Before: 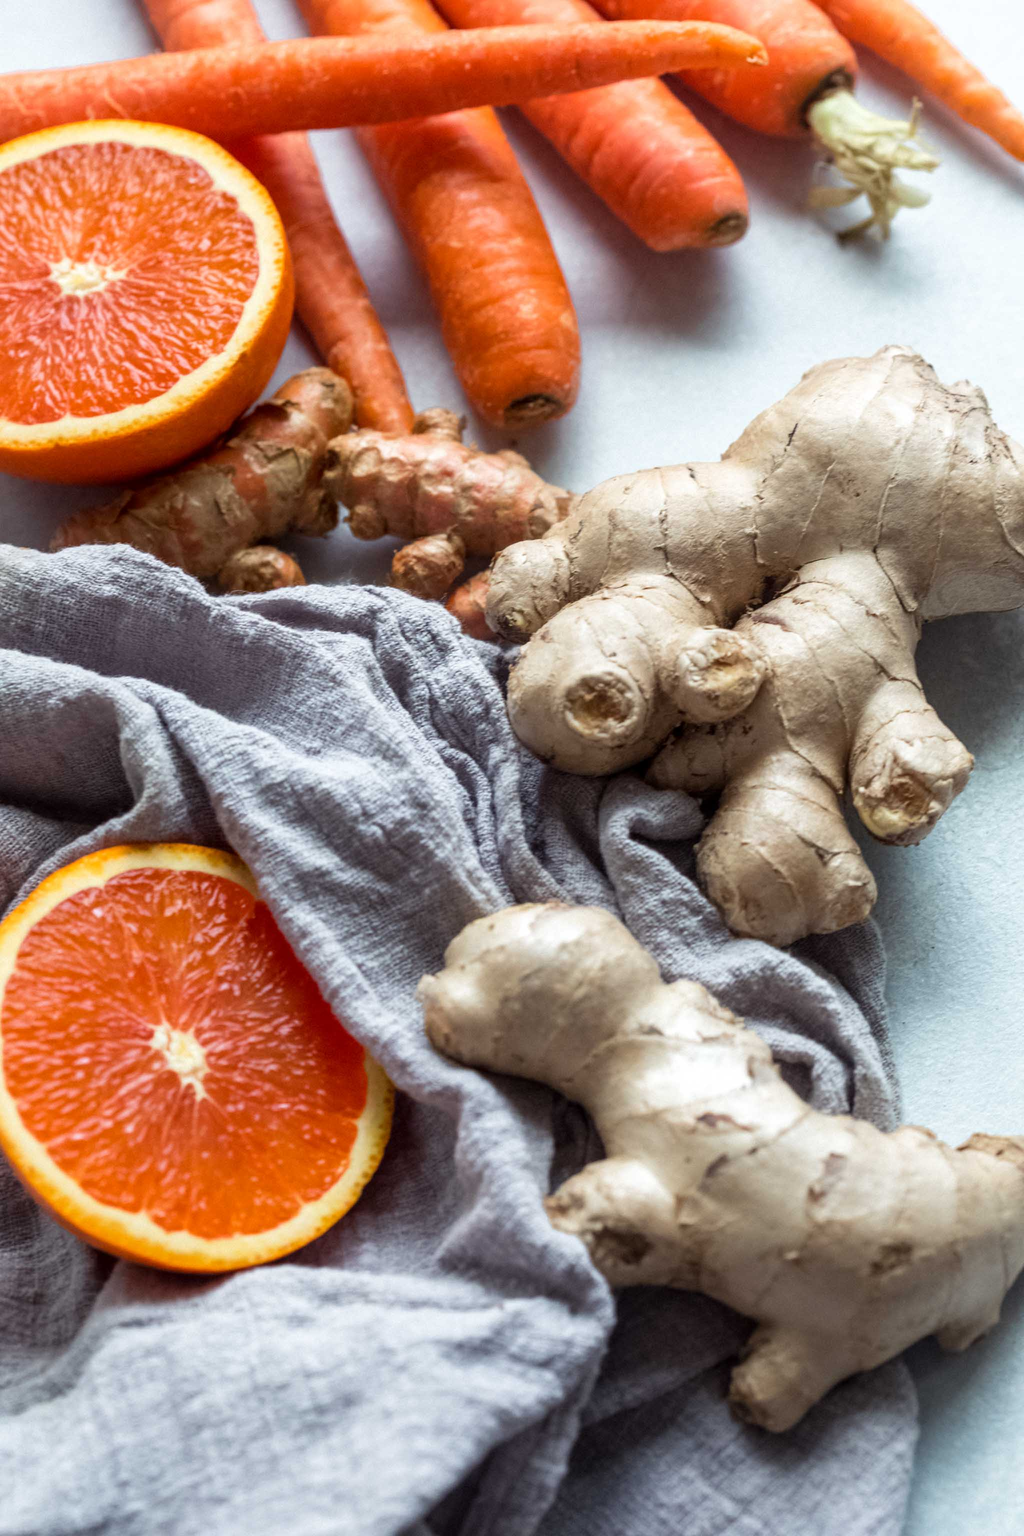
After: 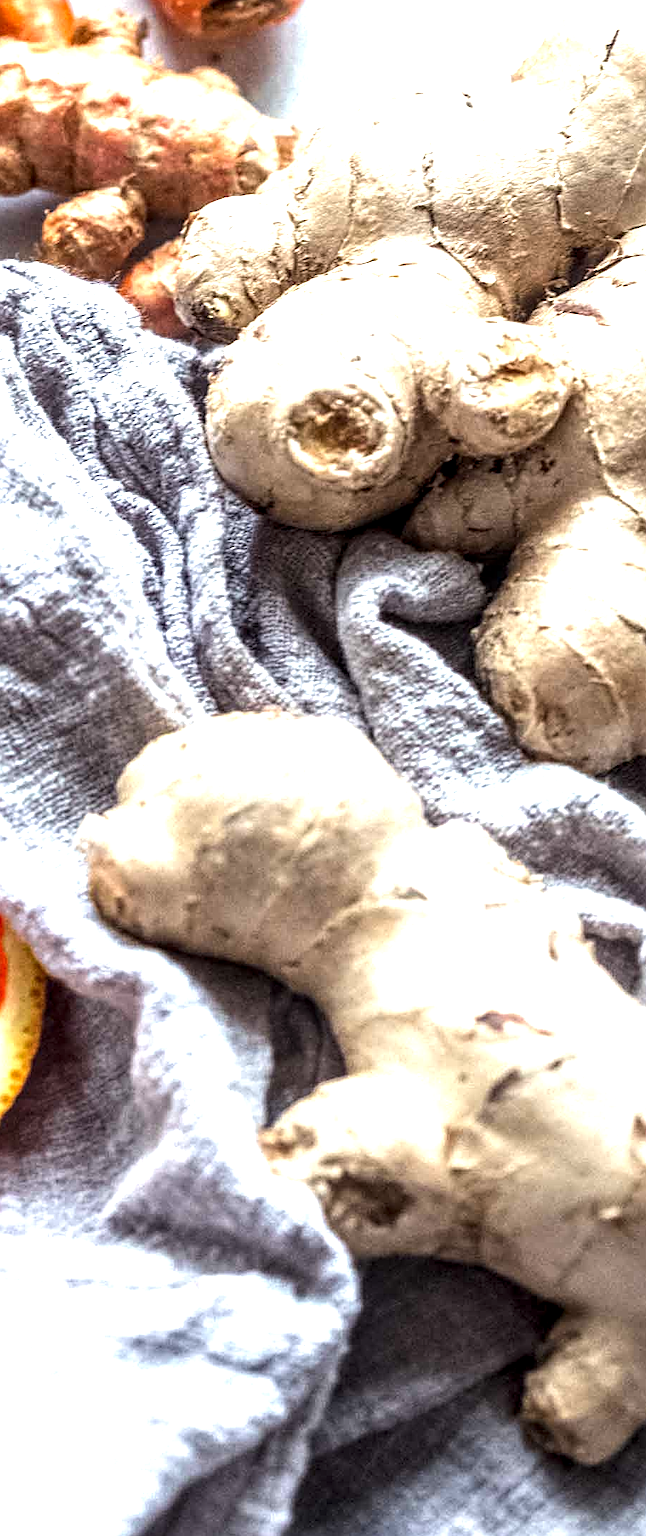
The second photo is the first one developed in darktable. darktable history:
local contrast: highlights 61%, detail 143%, midtone range 0.428
sharpen: on, module defaults
crop: left 35.432%, top 26.233%, right 20.145%, bottom 3.432%
exposure: black level correction 0, exposure 0.9 EV, compensate highlight preservation false
contrast equalizer: octaves 7, y [[0.6 ×6], [0.55 ×6], [0 ×6], [0 ×6], [0 ×6]], mix 0.3
tone equalizer: -8 EV -0.417 EV, -7 EV -0.389 EV, -6 EV -0.333 EV, -5 EV -0.222 EV, -3 EV 0.222 EV, -2 EV 0.333 EV, -1 EV 0.389 EV, +0 EV 0.417 EV, edges refinement/feathering 500, mask exposure compensation -1.57 EV, preserve details no
